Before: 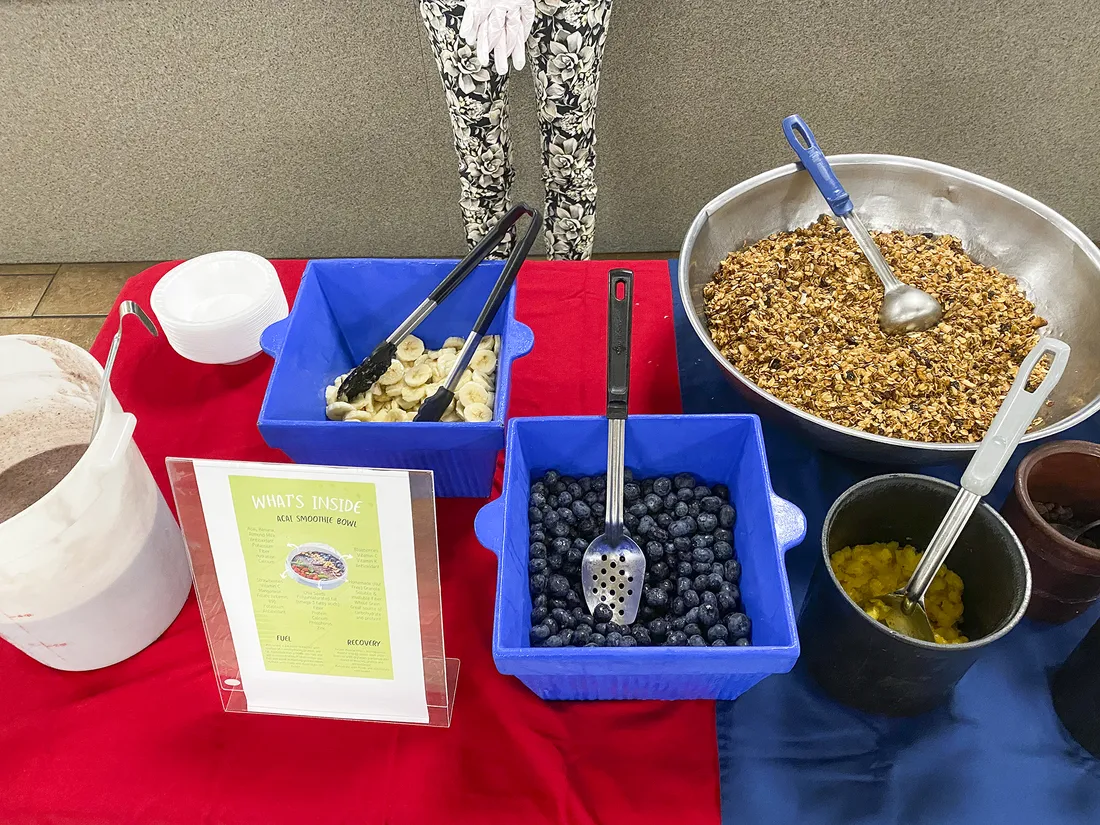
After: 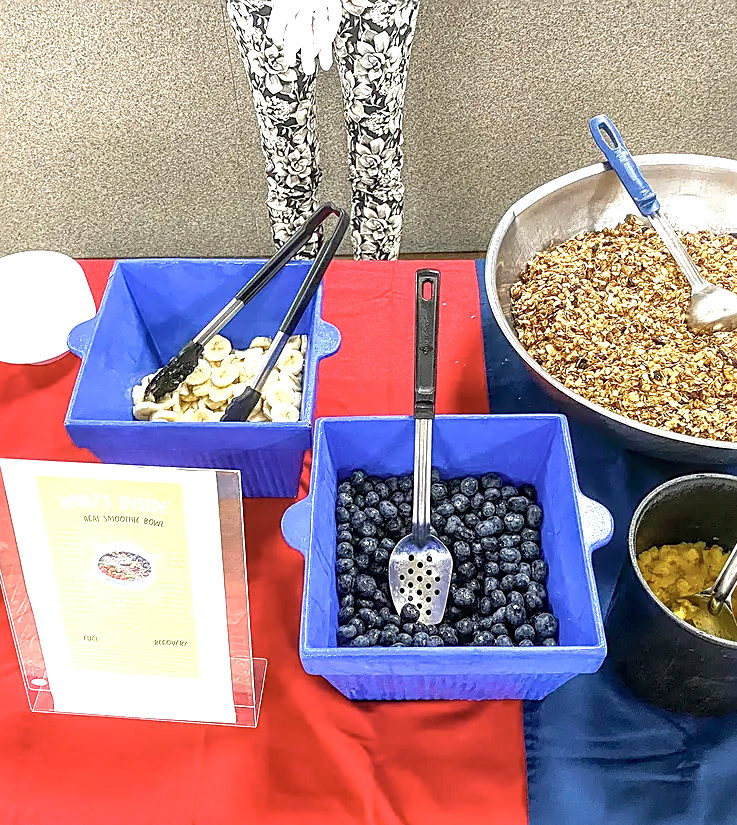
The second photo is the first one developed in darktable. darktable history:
crop and rotate: left 17.623%, right 15.325%
sharpen: on, module defaults
local contrast: detail 130%
shadows and highlights: shadows 24.85, highlights -23.15
exposure: exposure 1 EV, compensate highlight preservation false
color correction: highlights b* 0.058, saturation 0.791
